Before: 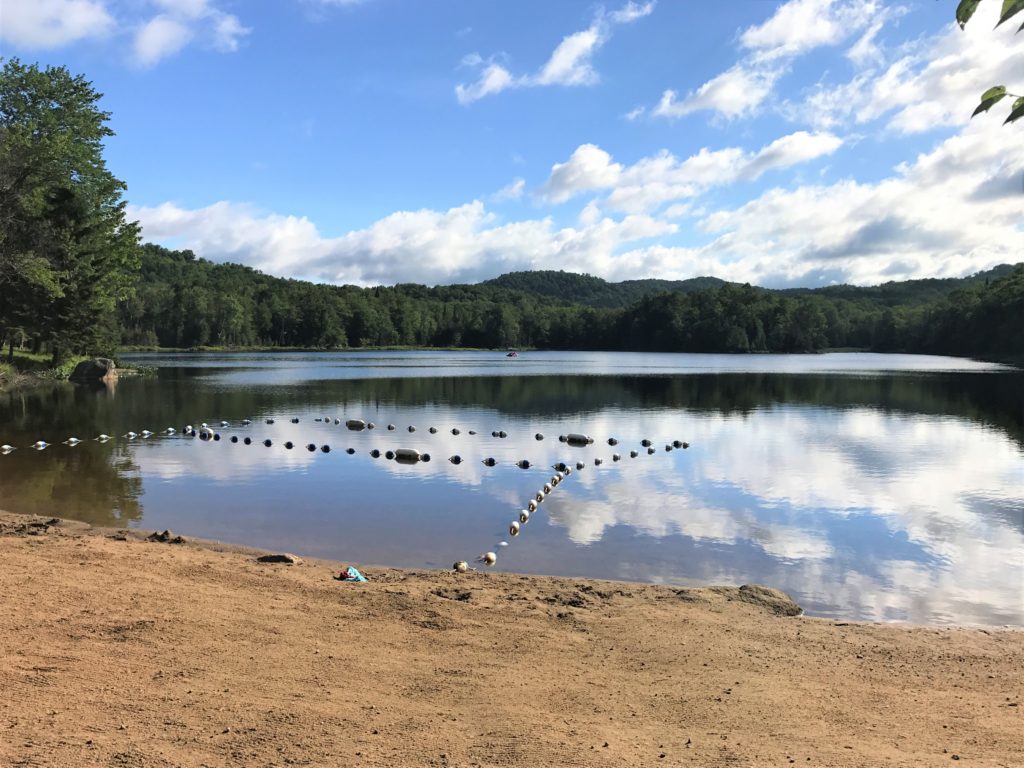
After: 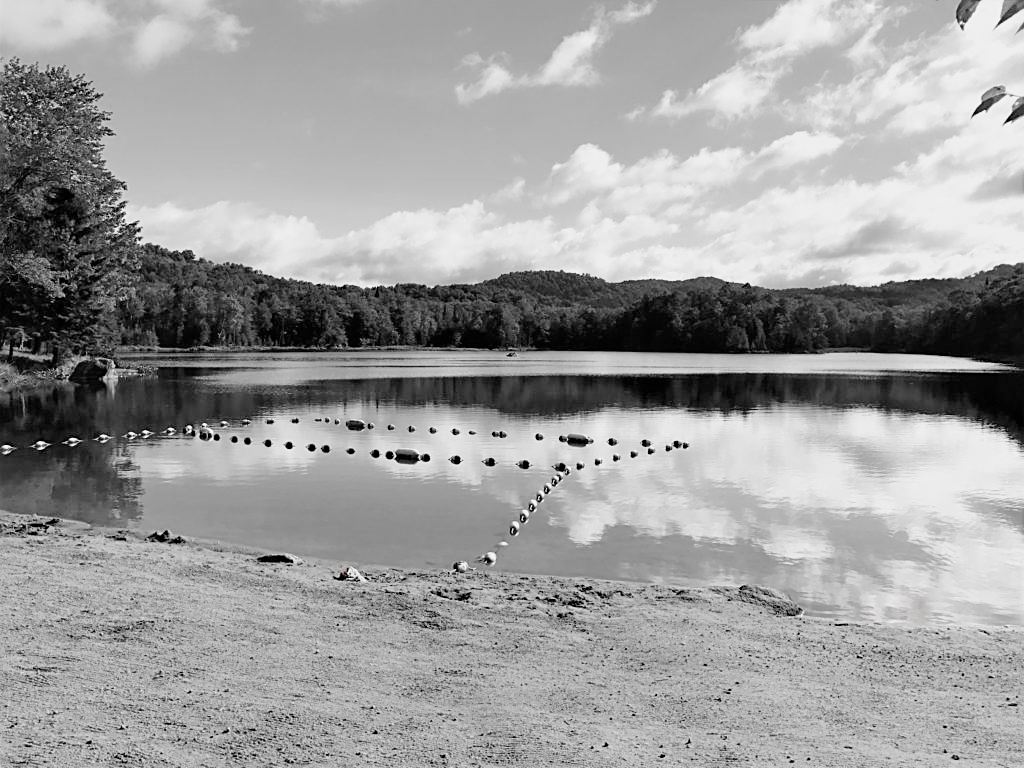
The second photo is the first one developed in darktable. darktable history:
filmic rgb: black relative exposure -7.57 EV, white relative exposure 4.64 EV, target black luminance 0%, hardness 3.5, latitude 50.5%, contrast 1.026, highlights saturation mix 9.06%, shadows ↔ highlights balance -0.205%
color zones: curves: ch1 [(0, 0.006) (0.094, 0.285) (0.171, 0.001) (0.429, 0.001) (0.571, 0.003) (0.714, 0.004) (0.857, 0.004) (1, 0.006)], mix 28.15%
sharpen: on, module defaults
exposure: exposure 0.6 EV, compensate exposure bias true, compensate highlight preservation false
